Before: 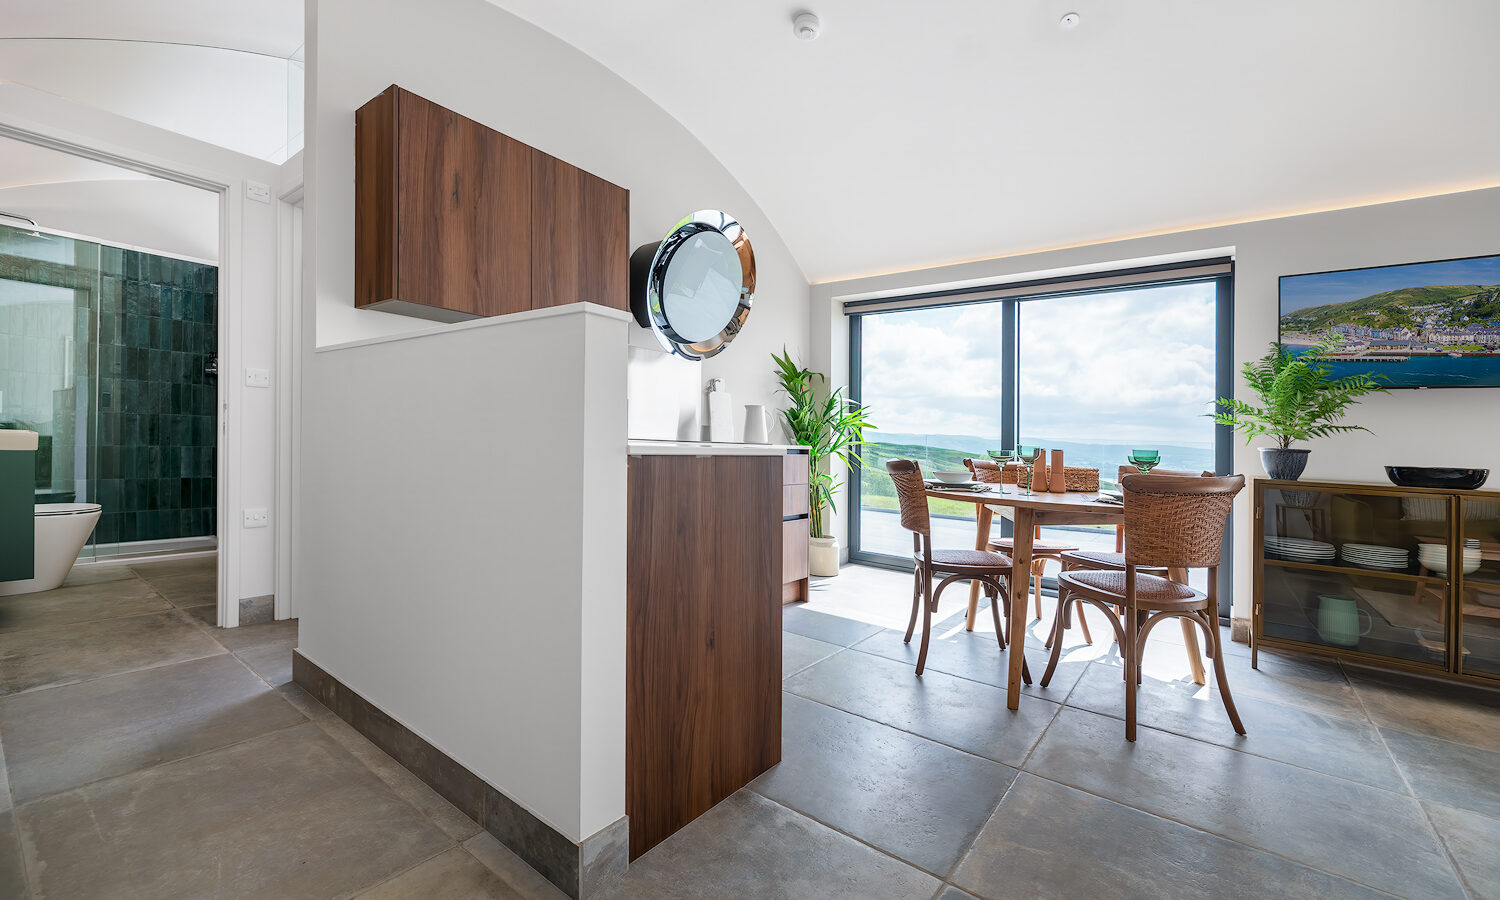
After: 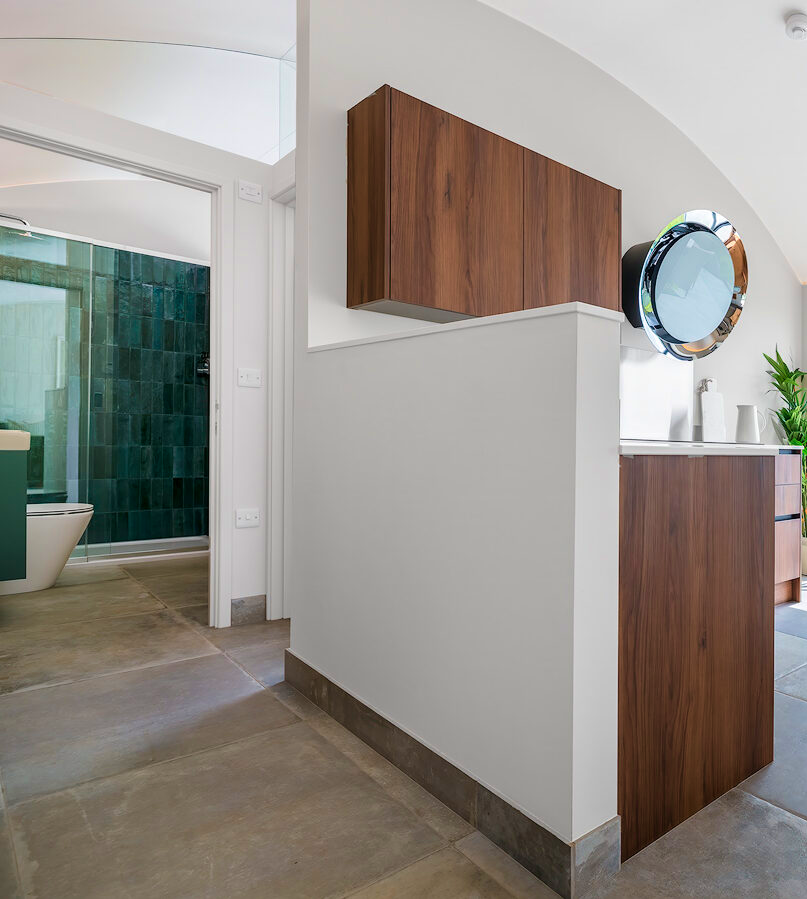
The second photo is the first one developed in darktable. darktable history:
velvia: strength 45%
white balance: red 1, blue 1
crop: left 0.587%, right 45.588%, bottom 0.086%
exposure: compensate highlight preservation false
